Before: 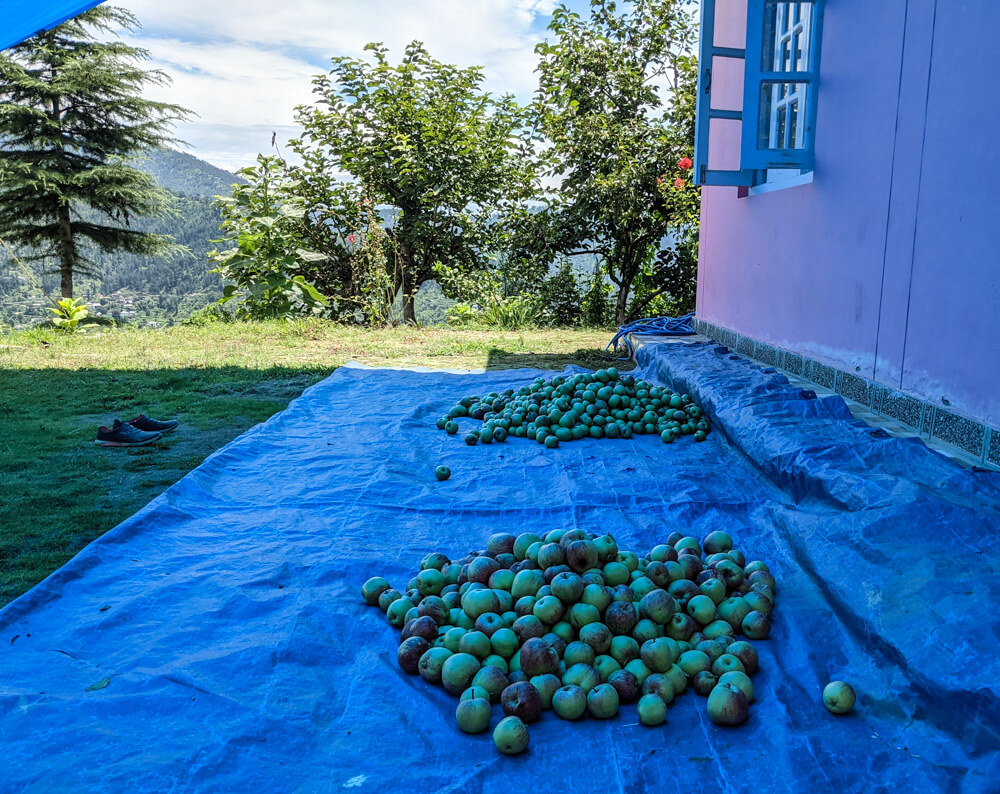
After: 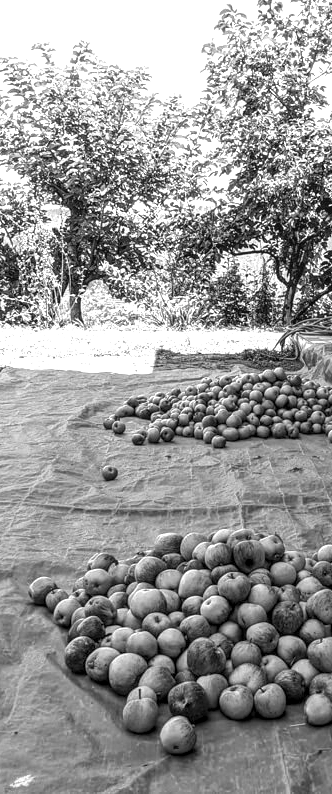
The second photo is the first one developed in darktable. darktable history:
crop: left 33.36%, right 33.36%
local contrast: on, module defaults
exposure: black level correction 0, exposure 1.388 EV, compensate exposure bias true, compensate highlight preservation false
monochrome: a 73.58, b 64.21
